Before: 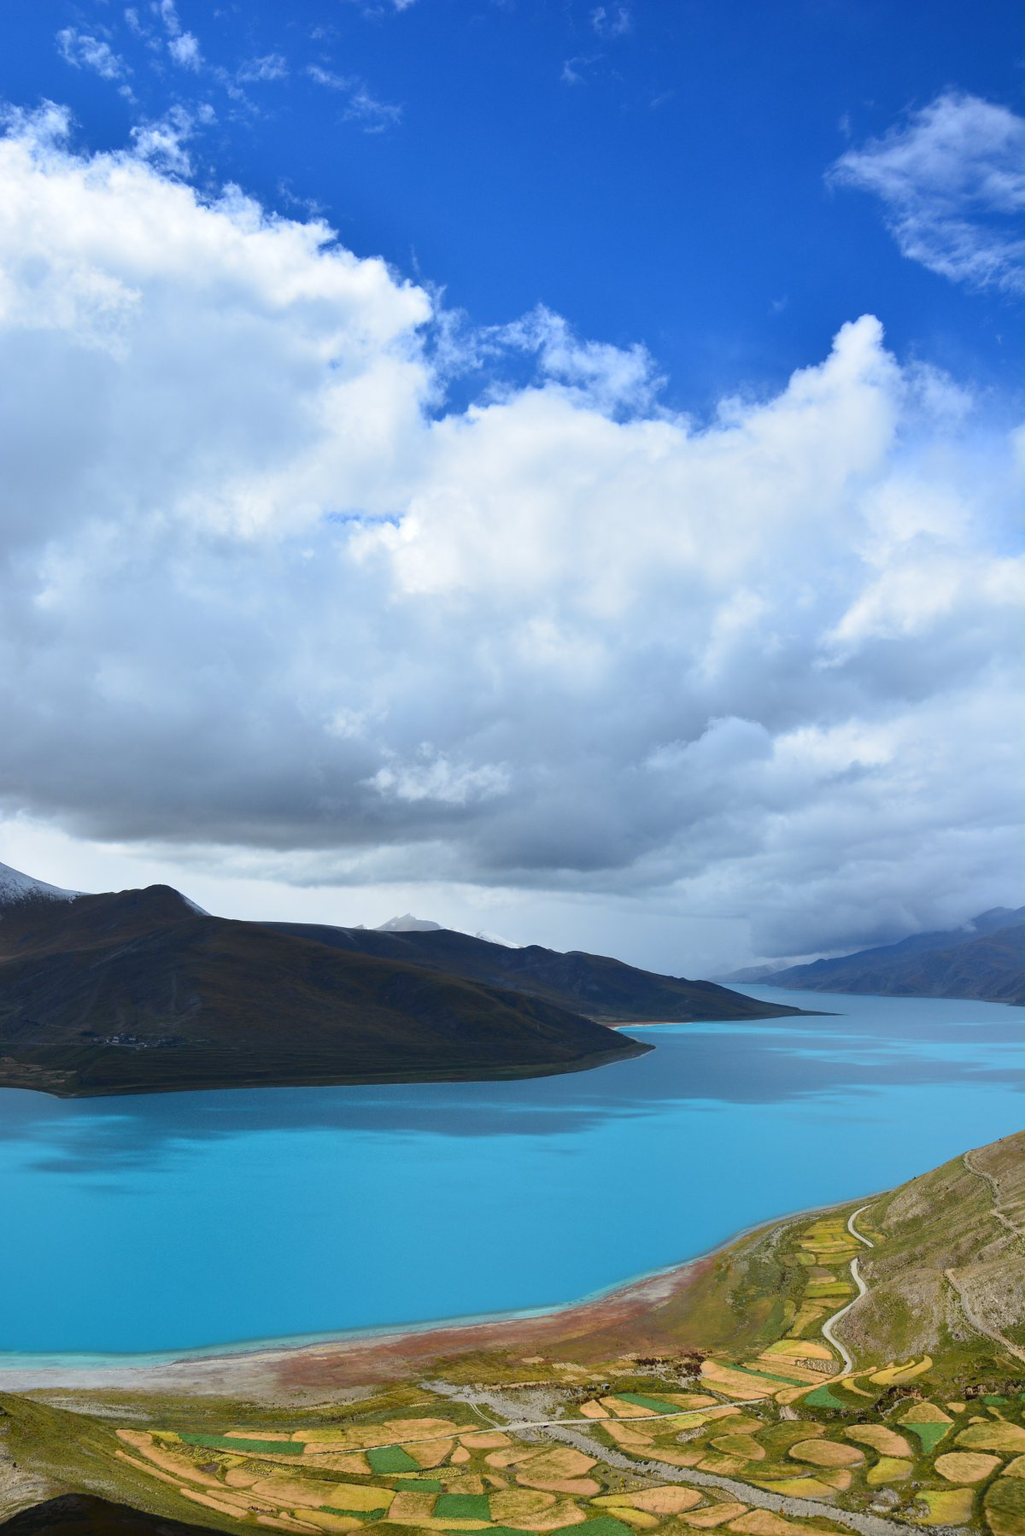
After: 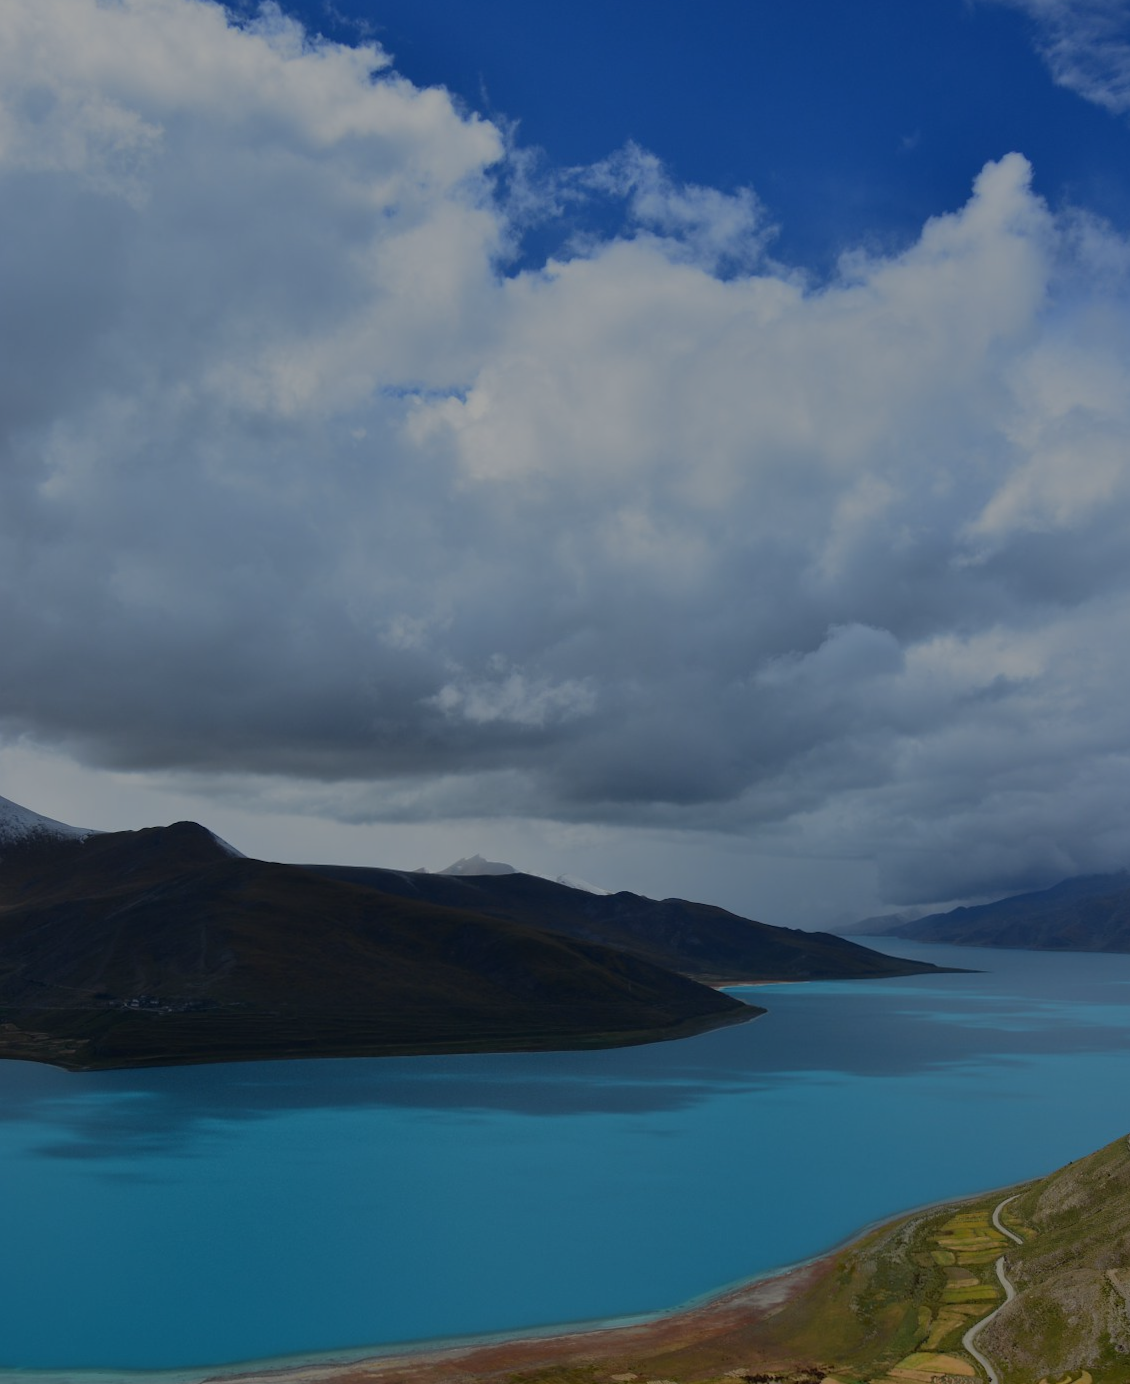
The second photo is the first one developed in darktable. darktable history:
crop and rotate: angle 0.11°, top 11.864%, right 5.54%, bottom 10.885%
exposure: exposure -1.447 EV, compensate highlight preservation false
